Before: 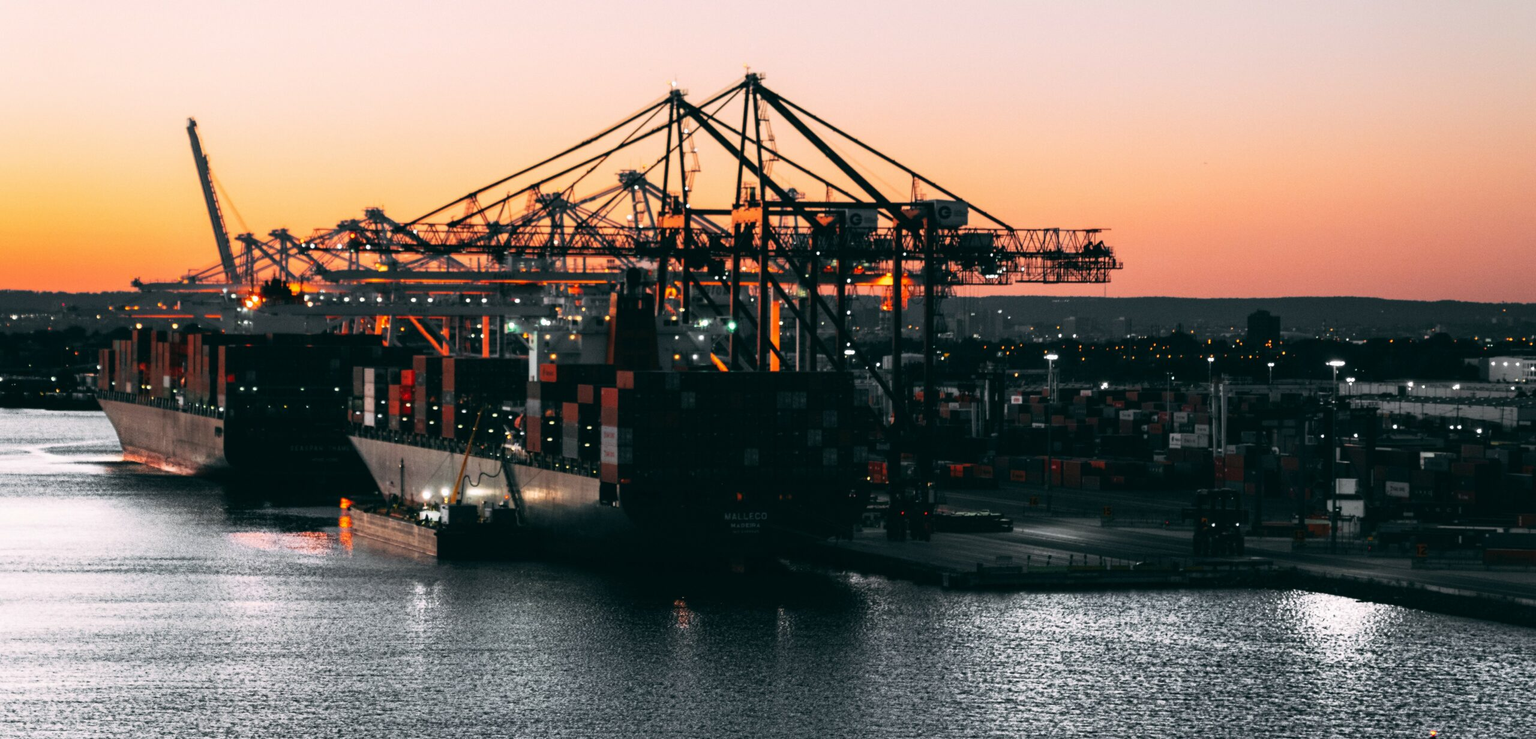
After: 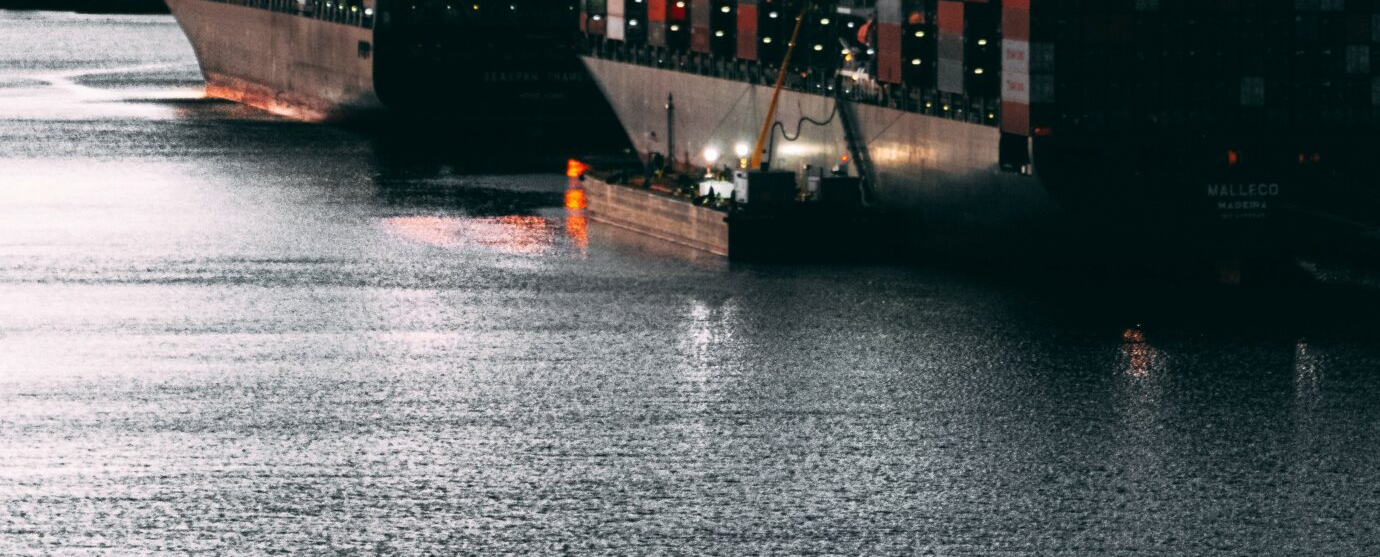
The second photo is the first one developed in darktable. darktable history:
crop and rotate: top 54.495%, right 46.091%, bottom 0.179%
